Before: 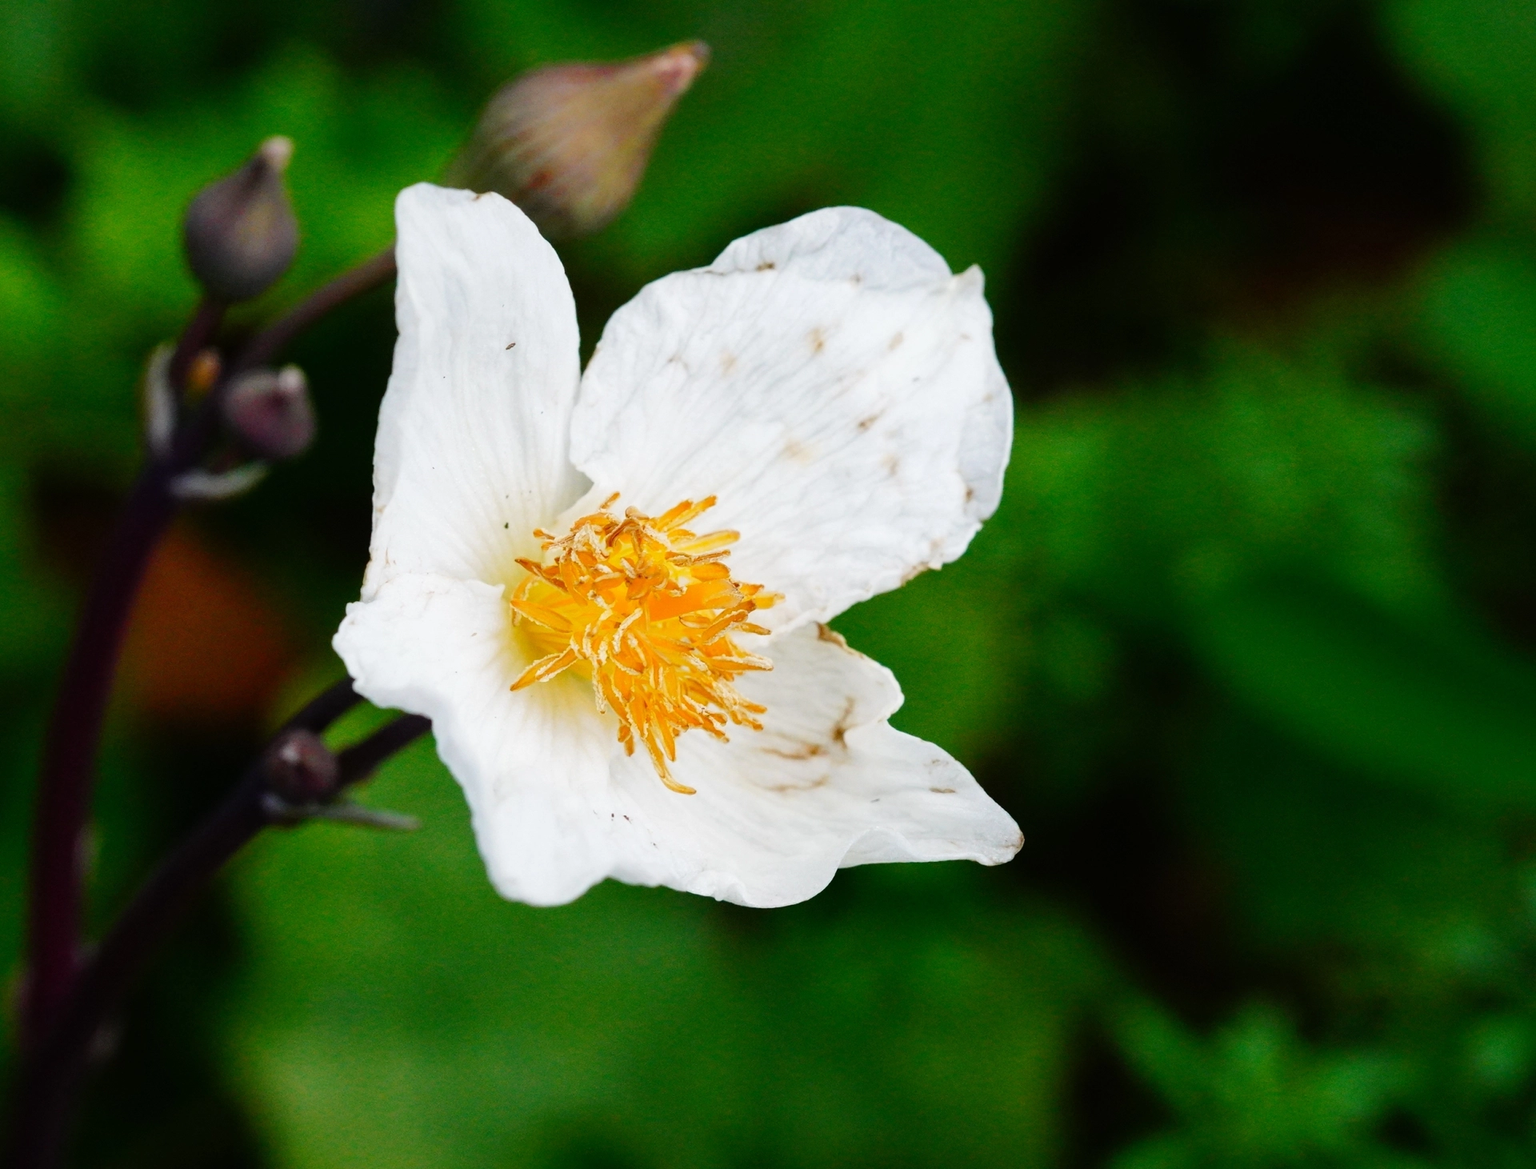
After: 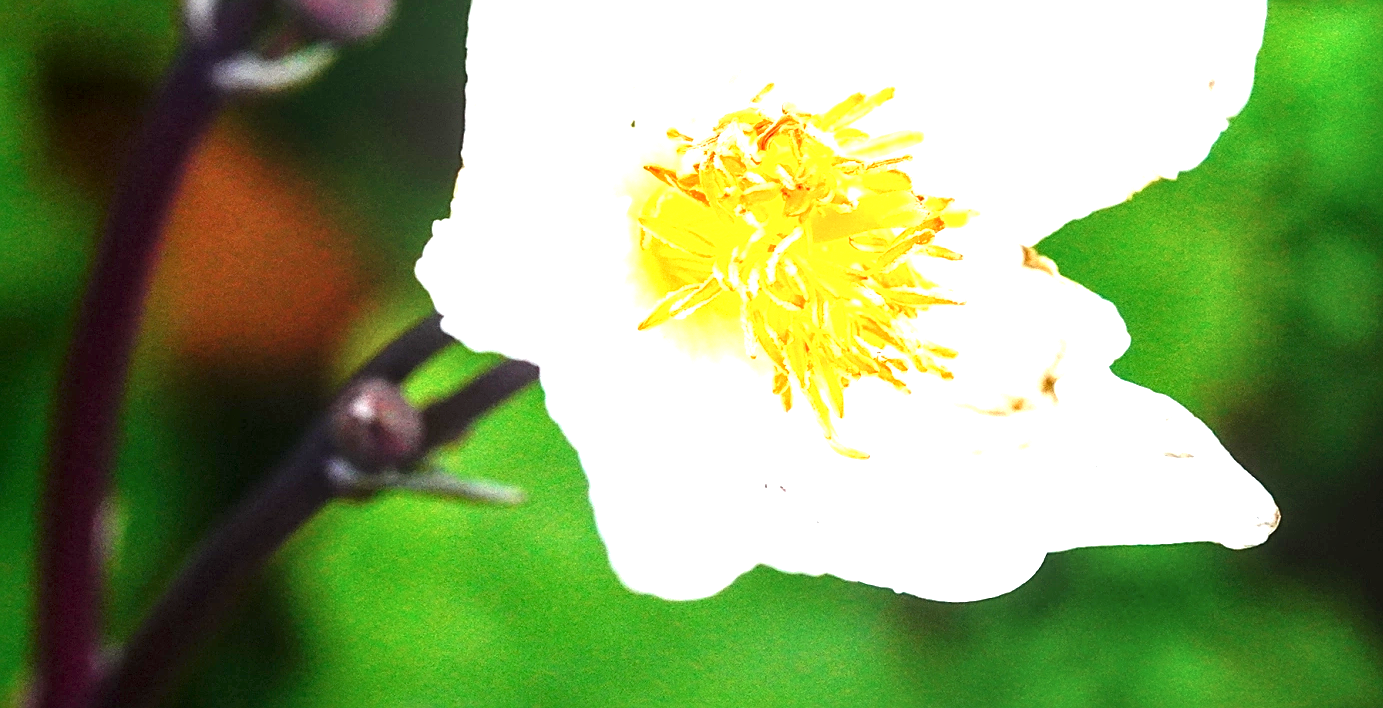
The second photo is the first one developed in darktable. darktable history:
crop: top 36.498%, right 27.964%, bottom 14.995%
sharpen: on, module defaults
local contrast: highlights 55%, shadows 52%, detail 130%, midtone range 0.452
exposure: black level correction 0, exposure 1.6 EV, compensate exposure bias true, compensate highlight preservation false
